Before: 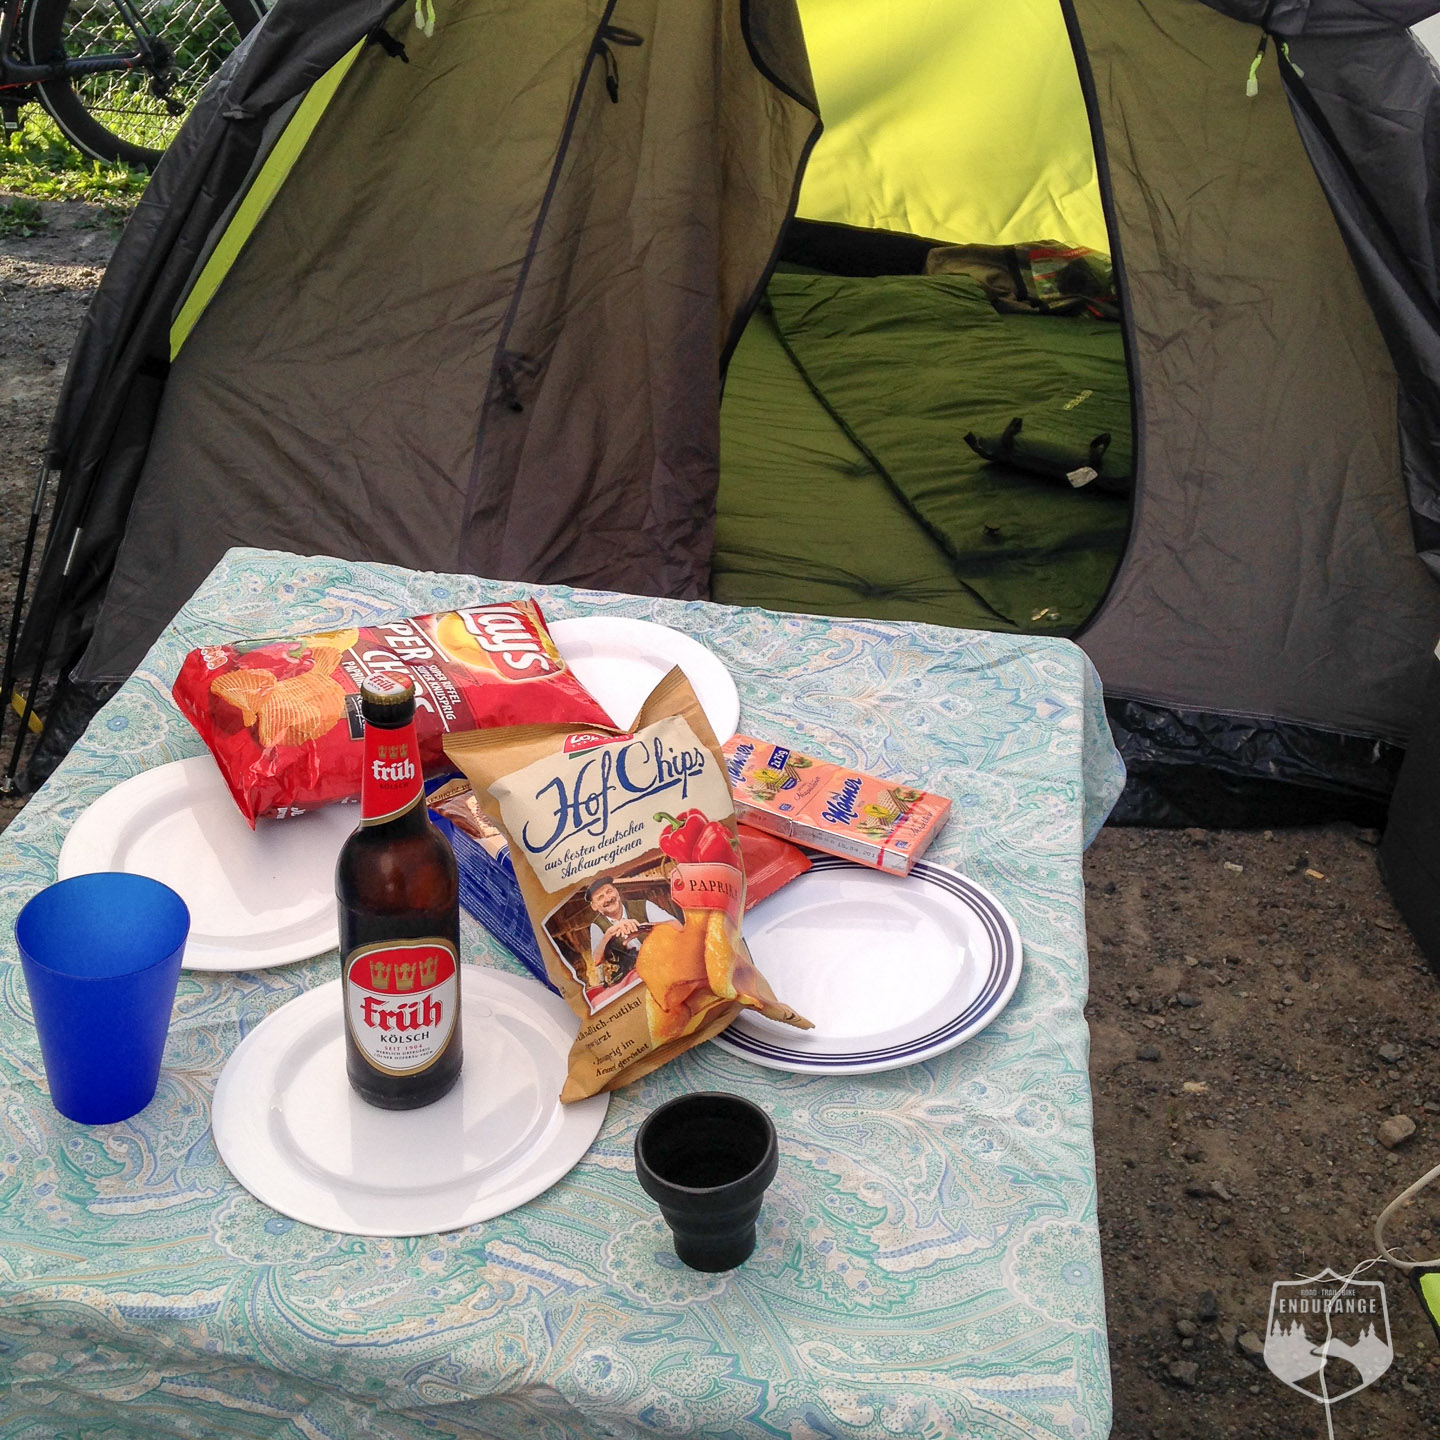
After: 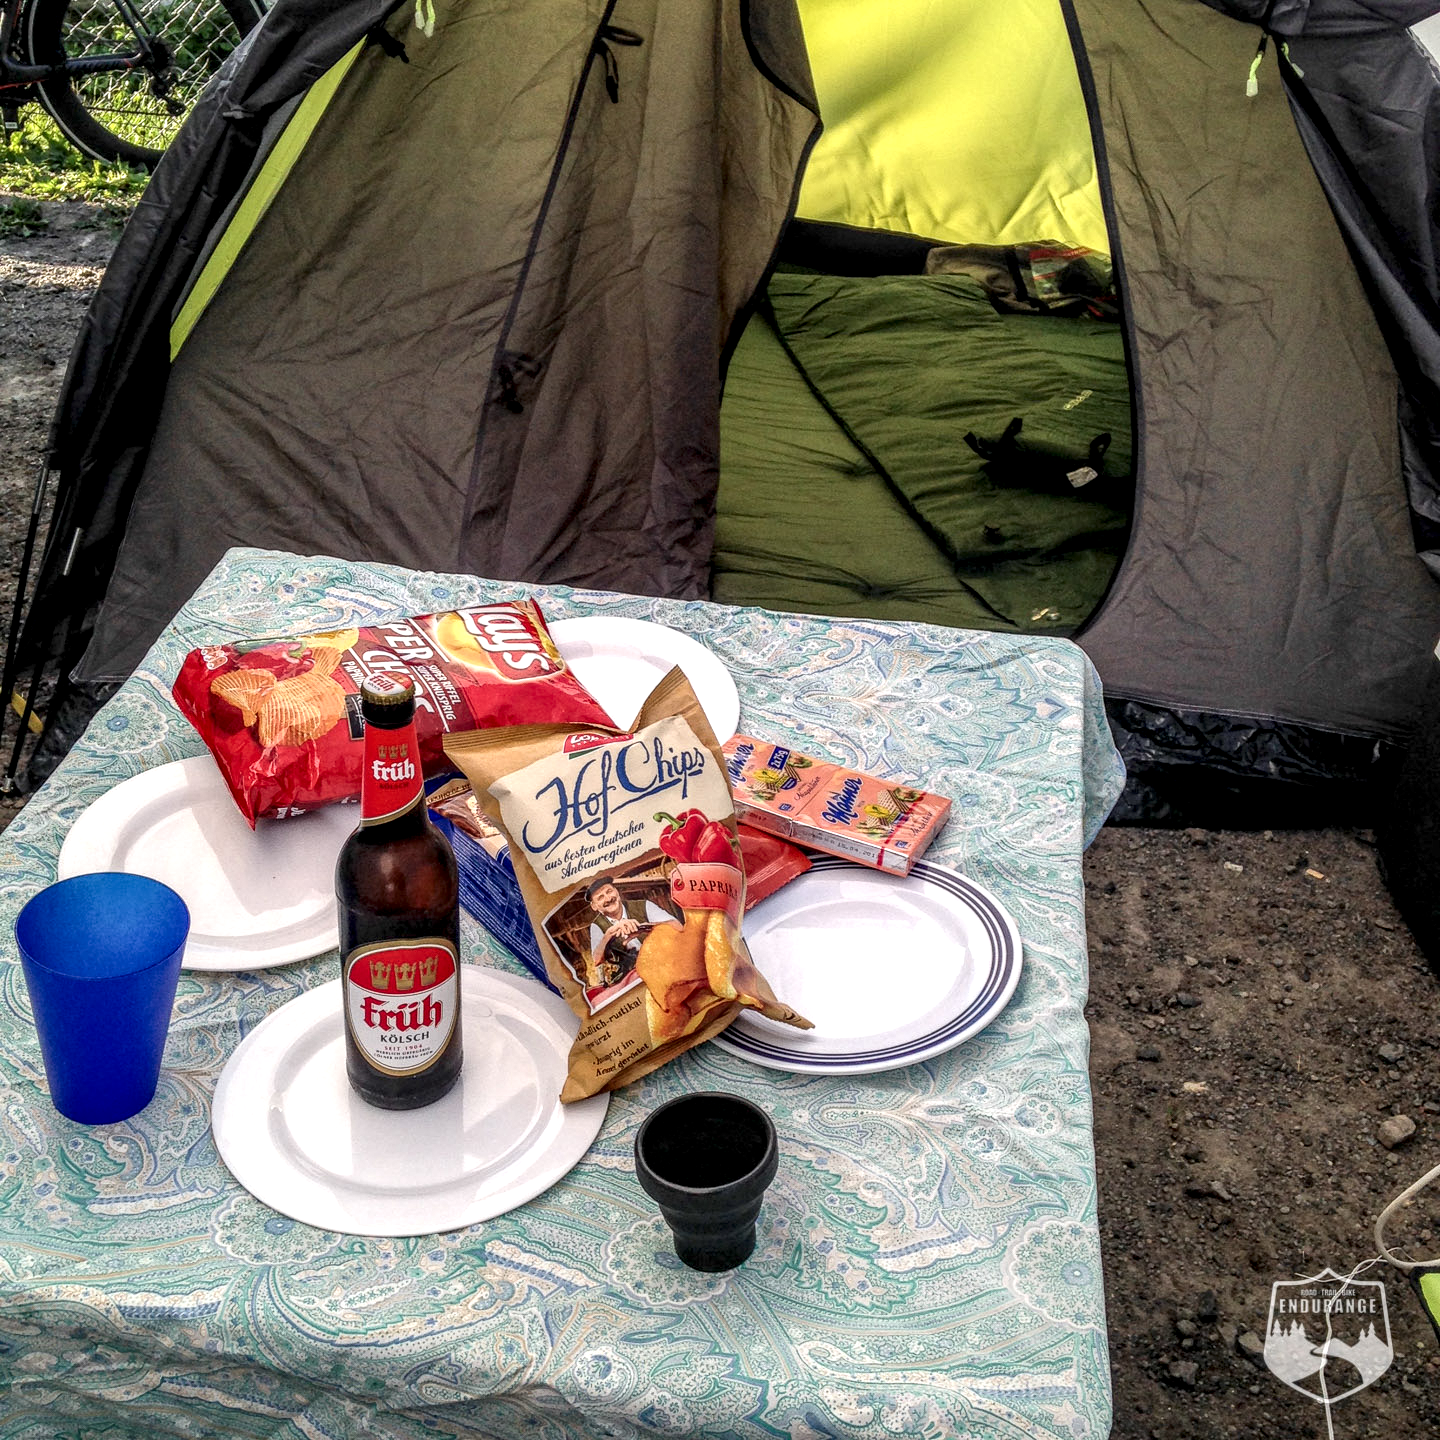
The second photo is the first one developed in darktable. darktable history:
local contrast: highlights 14%, shadows 39%, detail 183%, midtone range 0.465
